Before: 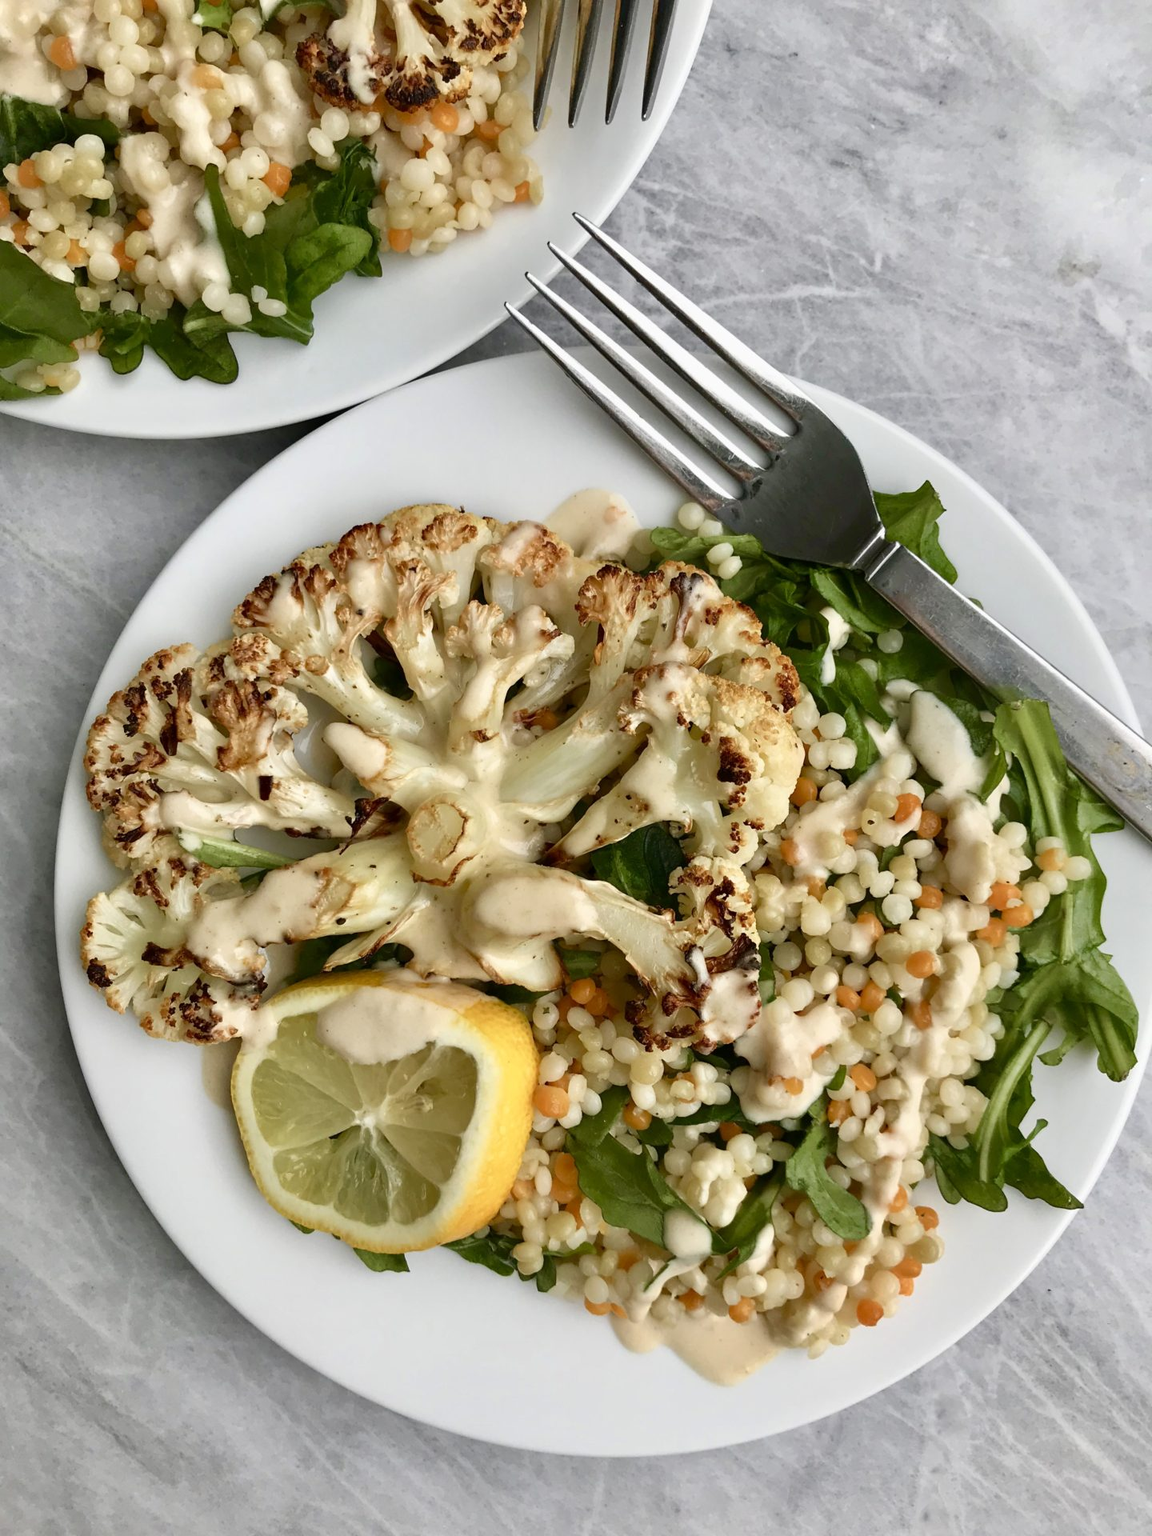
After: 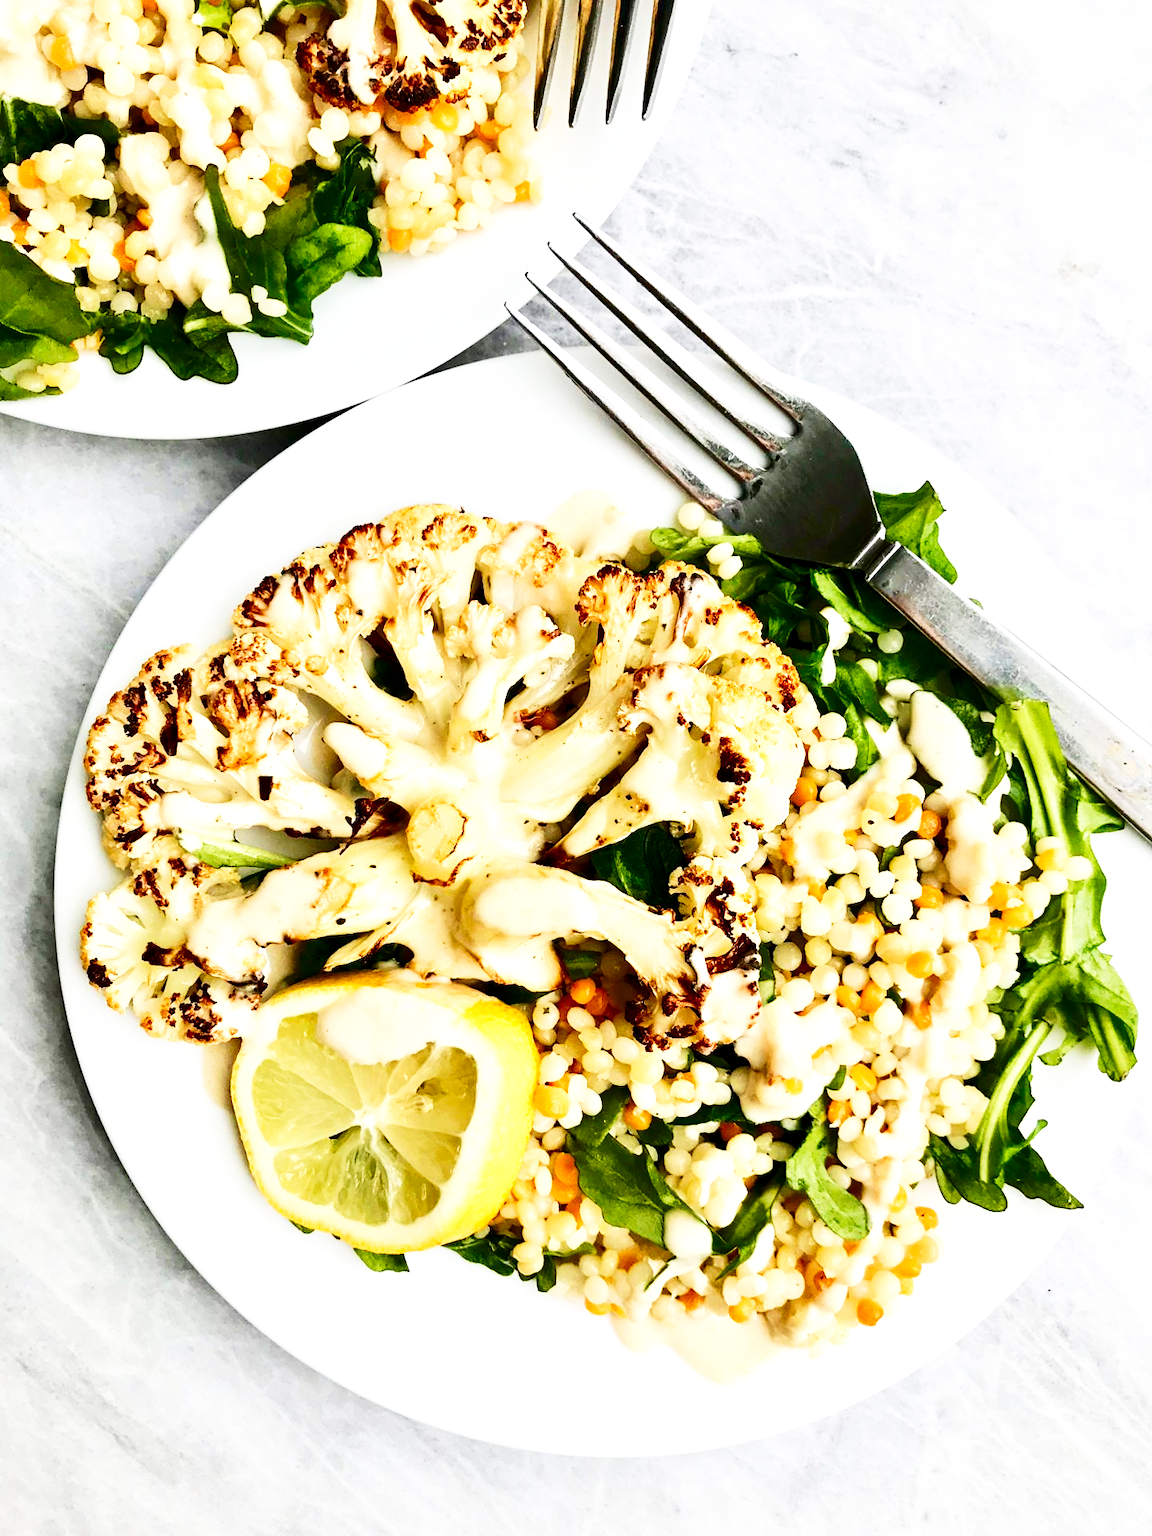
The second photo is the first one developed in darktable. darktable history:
base curve: curves: ch0 [(0, 0) (0.007, 0.004) (0.027, 0.03) (0.046, 0.07) (0.207, 0.54) (0.442, 0.872) (0.673, 0.972) (1, 1)], preserve colors none
contrast brightness saturation: contrast 0.271
local contrast: highlights 102%, shadows 98%, detail 119%, midtone range 0.2
